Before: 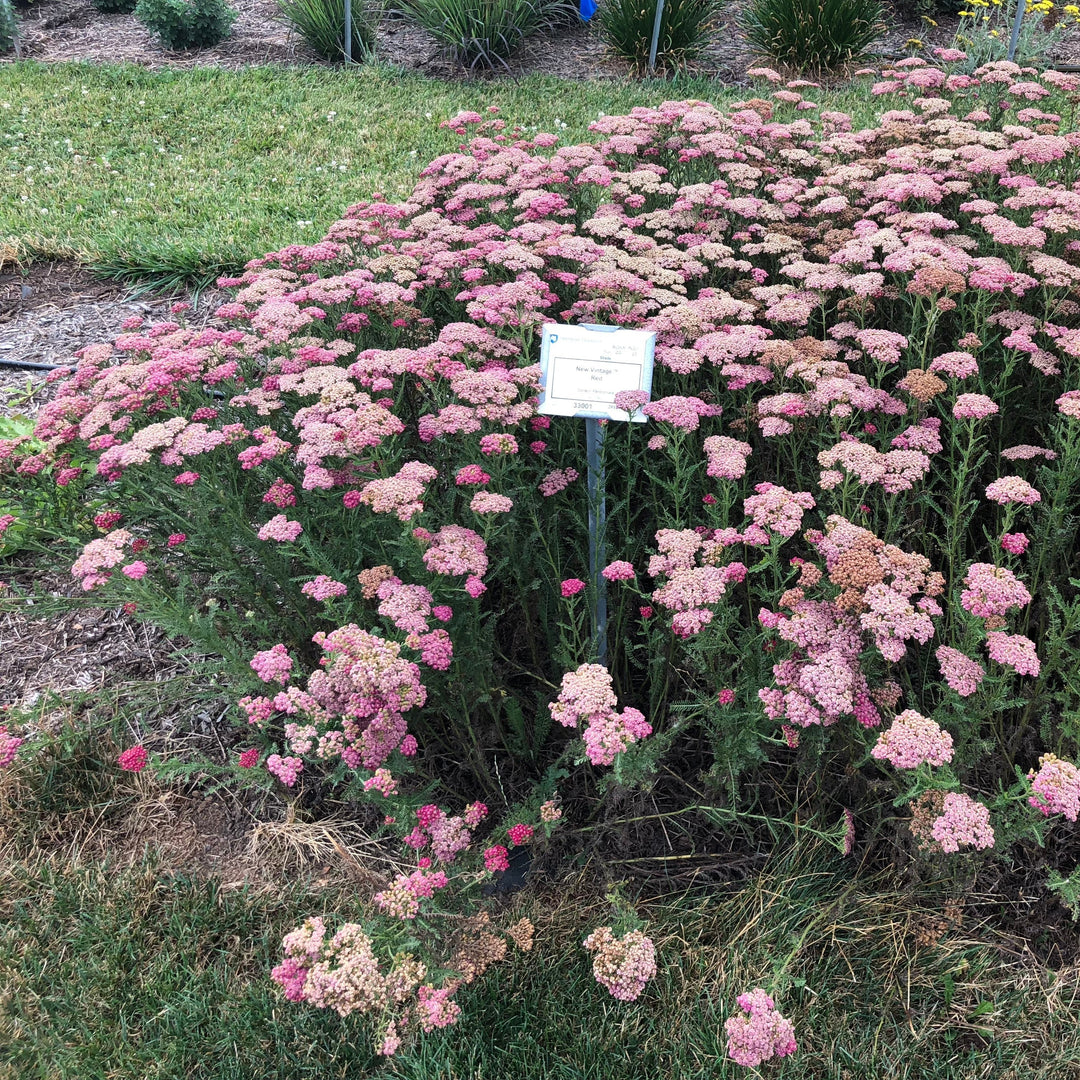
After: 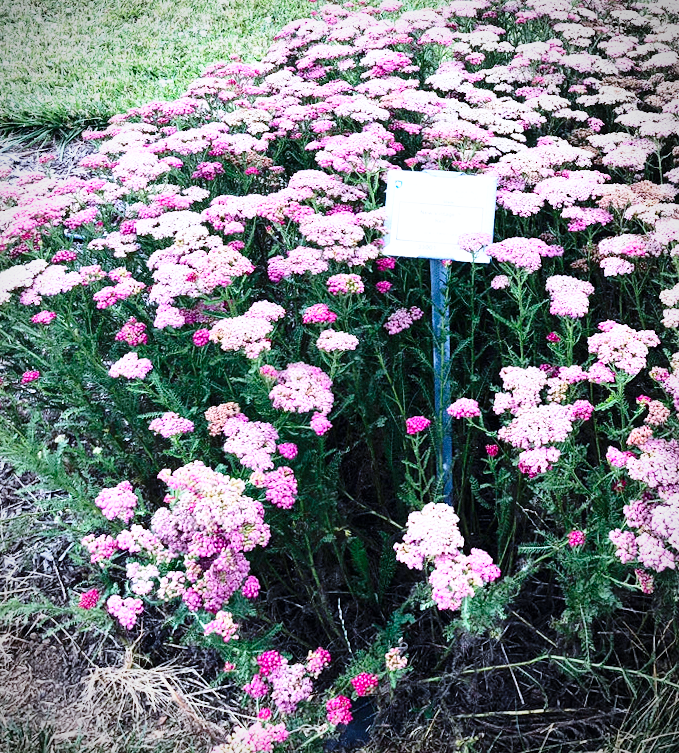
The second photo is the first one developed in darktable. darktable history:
white balance: red 0.926, green 1.003, blue 1.133
rotate and perspective: rotation 0.128°, lens shift (vertical) -0.181, lens shift (horizontal) -0.044, shear 0.001, automatic cropping off
base curve: curves: ch0 [(0, 0) (0.026, 0.03) (0.109, 0.232) (0.351, 0.748) (0.669, 0.968) (1, 1)], preserve colors none
contrast brightness saturation: contrast 0.13, brightness -0.05, saturation 0.16
crop: left 16.202%, top 11.208%, right 26.045%, bottom 20.557%
vignetting: fall-off start 87%, automatic ratio true
grain: coarseness 0.09 ISO
